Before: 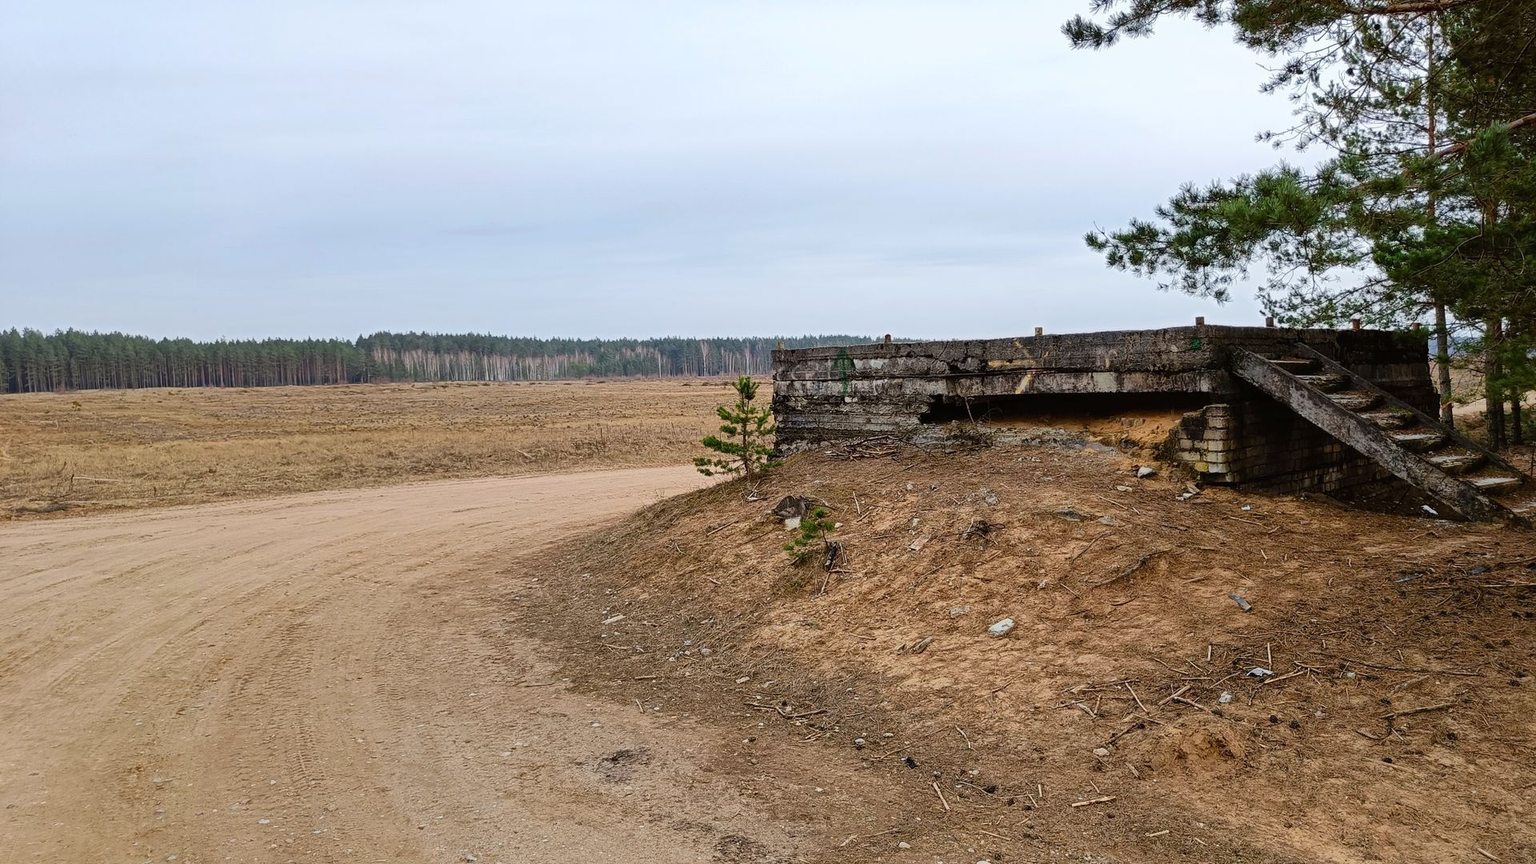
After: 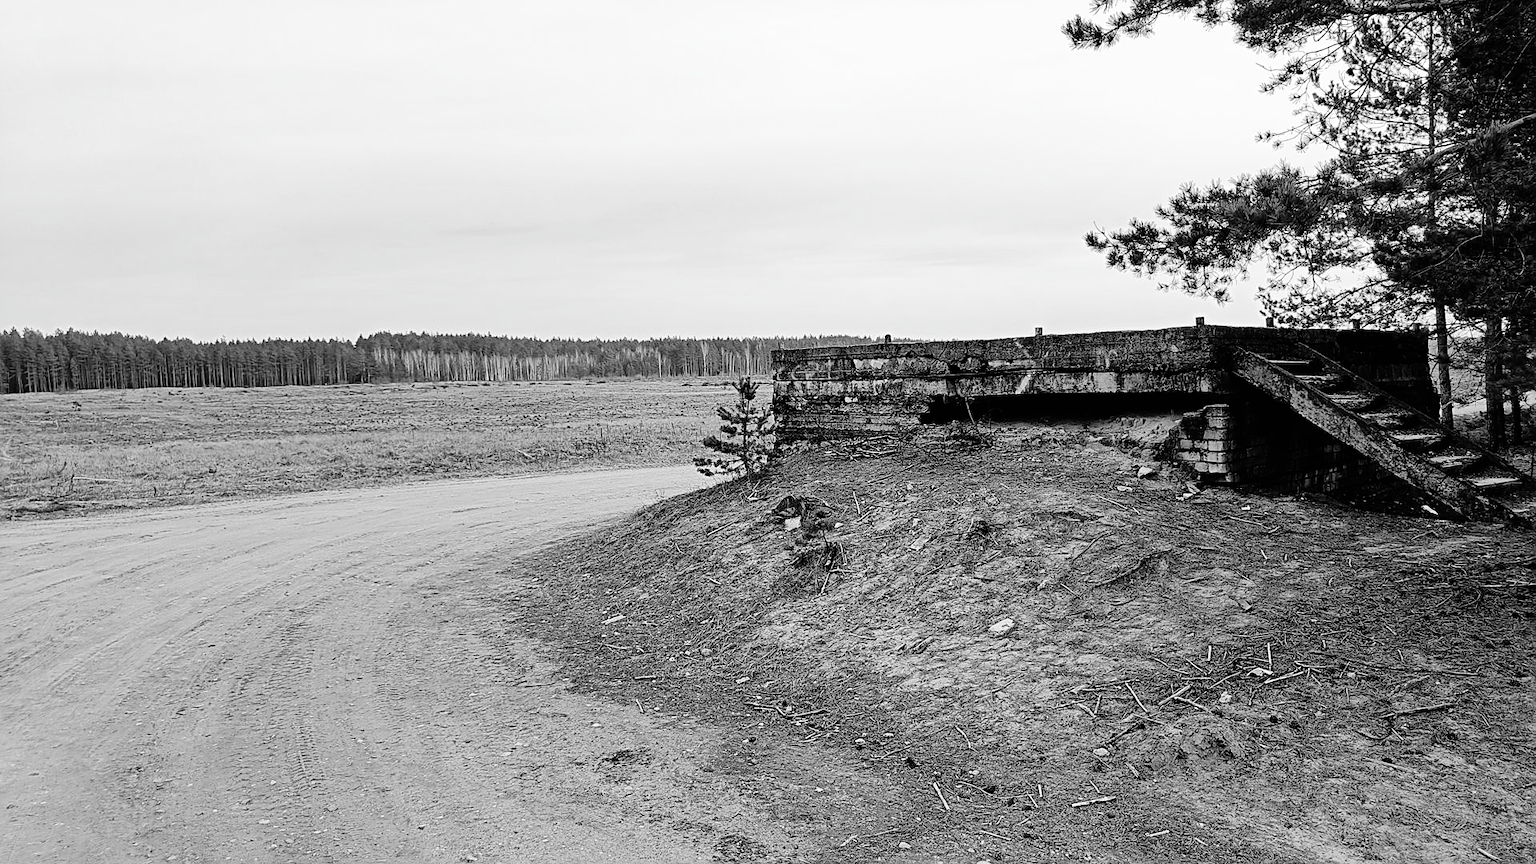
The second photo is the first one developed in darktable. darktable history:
tone curve: curves: ch0 [(0, 0) (0.003, 0) (0.011, 0.002) (0.025, 0.004) (0.044, 0.007) (0.069, 0.015) (0.1, 0.025) (0.136, 0.04) (0.177, 0.09) (0.224, 0.152) (0.277, 0.239) (0.335, 0.335) (0.399, 0.43) (0.468, 0.524) (0.543, 0.621) (0.623, 0.712) (0.709, 0.789) (0.801, 0.871) (0.898, 0.951) (1, 1)], color space Lab, independent channels, preserve colors none
contrast brightness saturation: saturation -0.992
sharpen: on, module defaults
base curve: curves: ch0 [(0, 0) (0.989, 0.992)]
